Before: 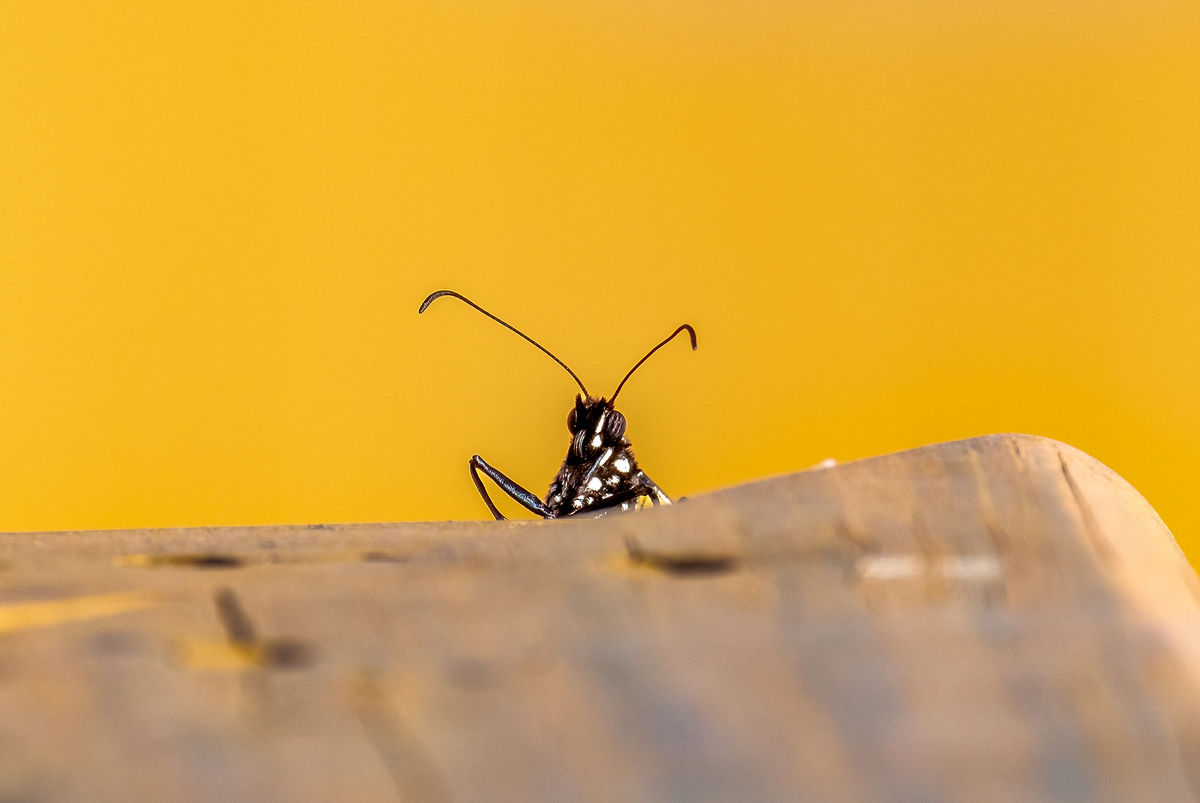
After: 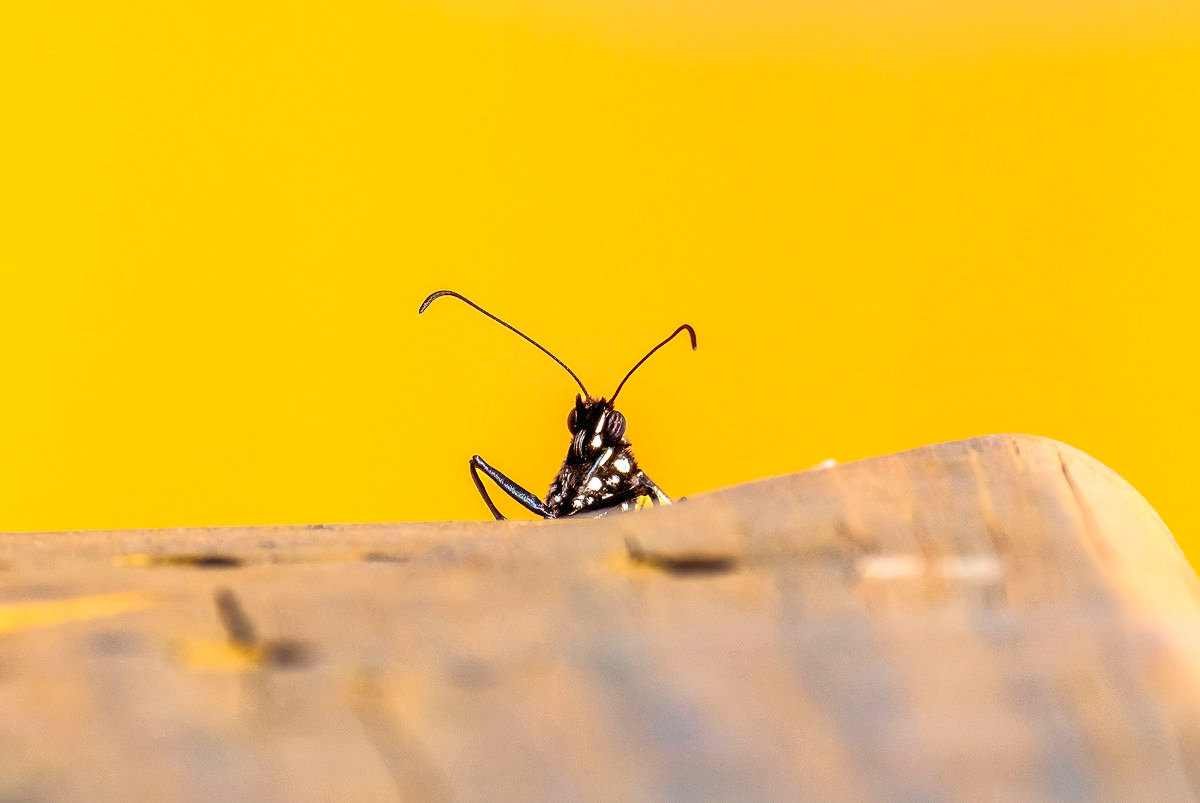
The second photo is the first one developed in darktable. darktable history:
contrast brightness saturation: contrast 0.203, brightness 0.162, saturation 0.215
